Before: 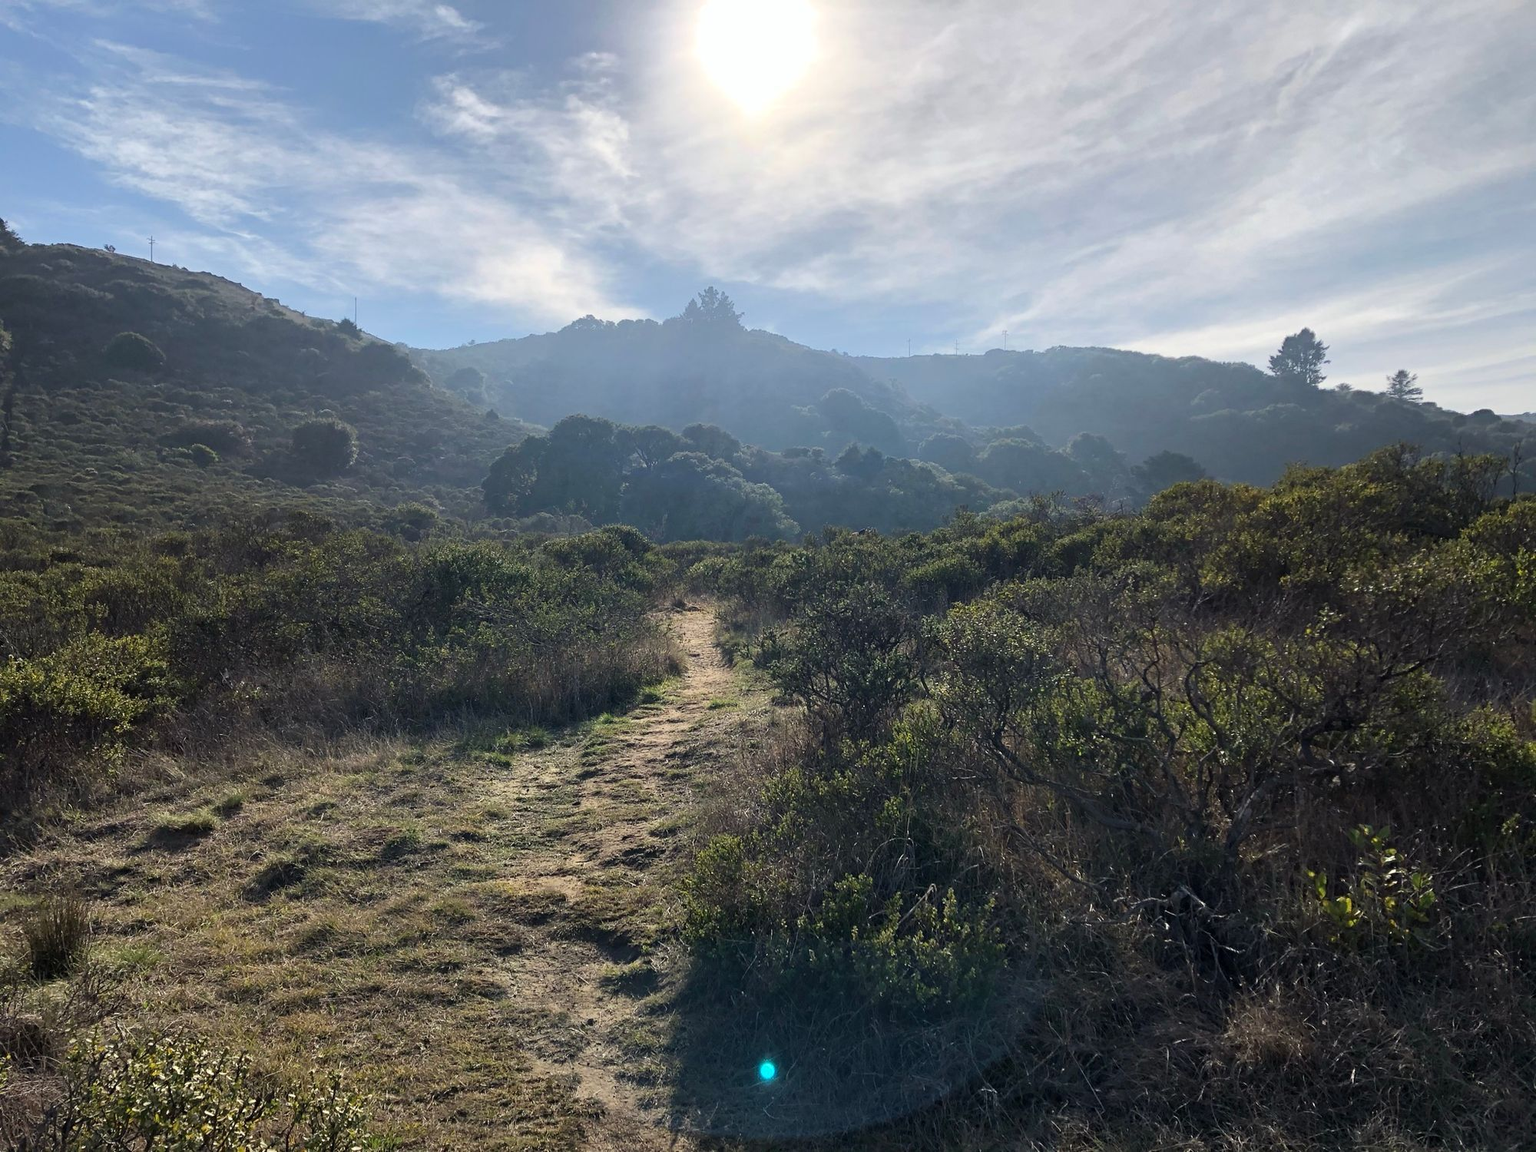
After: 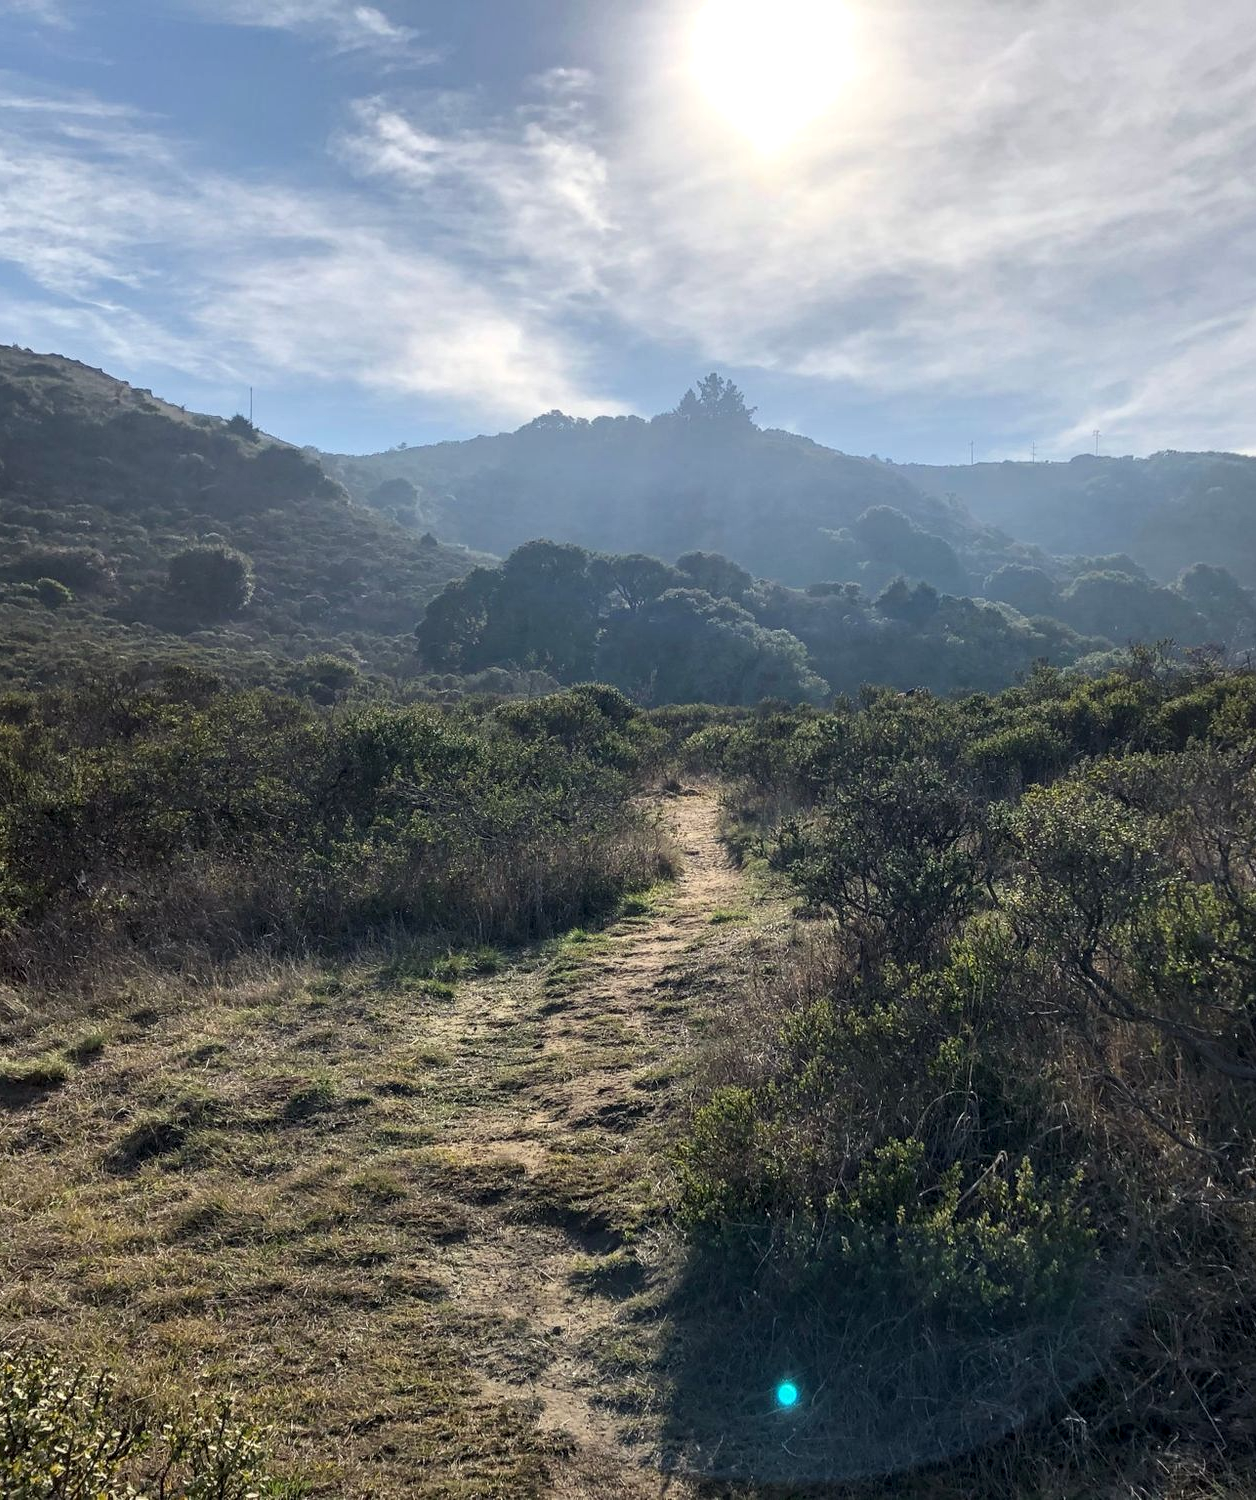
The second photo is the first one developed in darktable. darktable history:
crop: left 10.644%, right 26.528%
local contrast: on, module defaults
